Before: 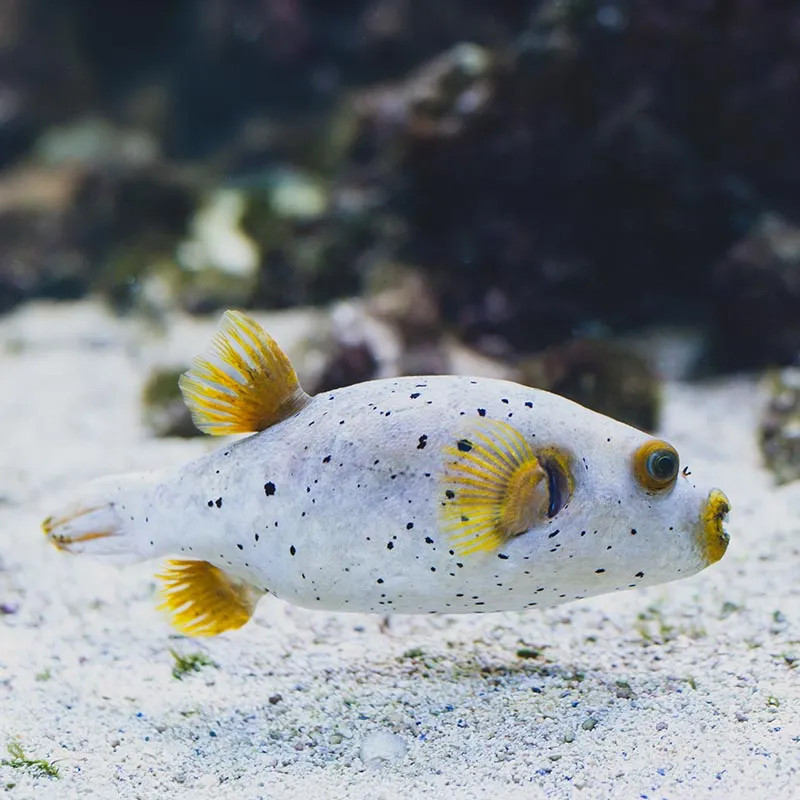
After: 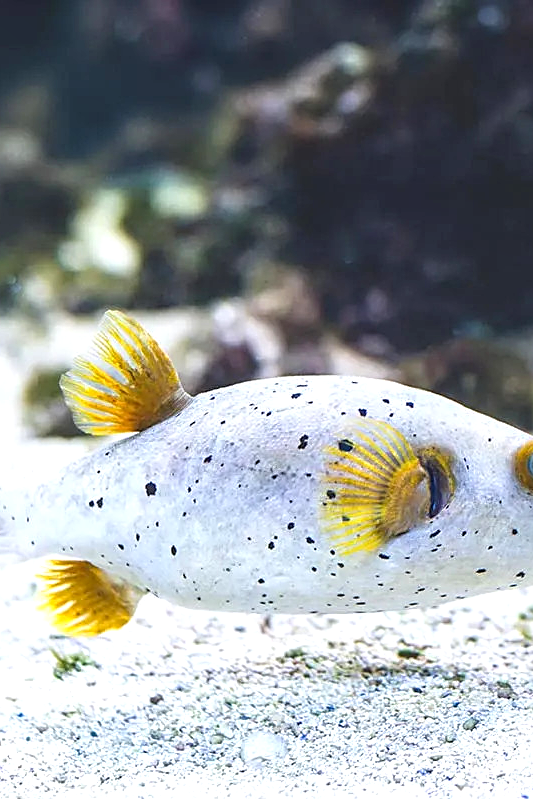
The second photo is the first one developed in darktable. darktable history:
sharpen: on, module defaults
local contrast: detail 117%
crop and rotate: left 15.055%, right 18.278%
exposure: black level correction 0, exposure 0.7 EV, compensate exposure bias true, compensate highlight preservation false
